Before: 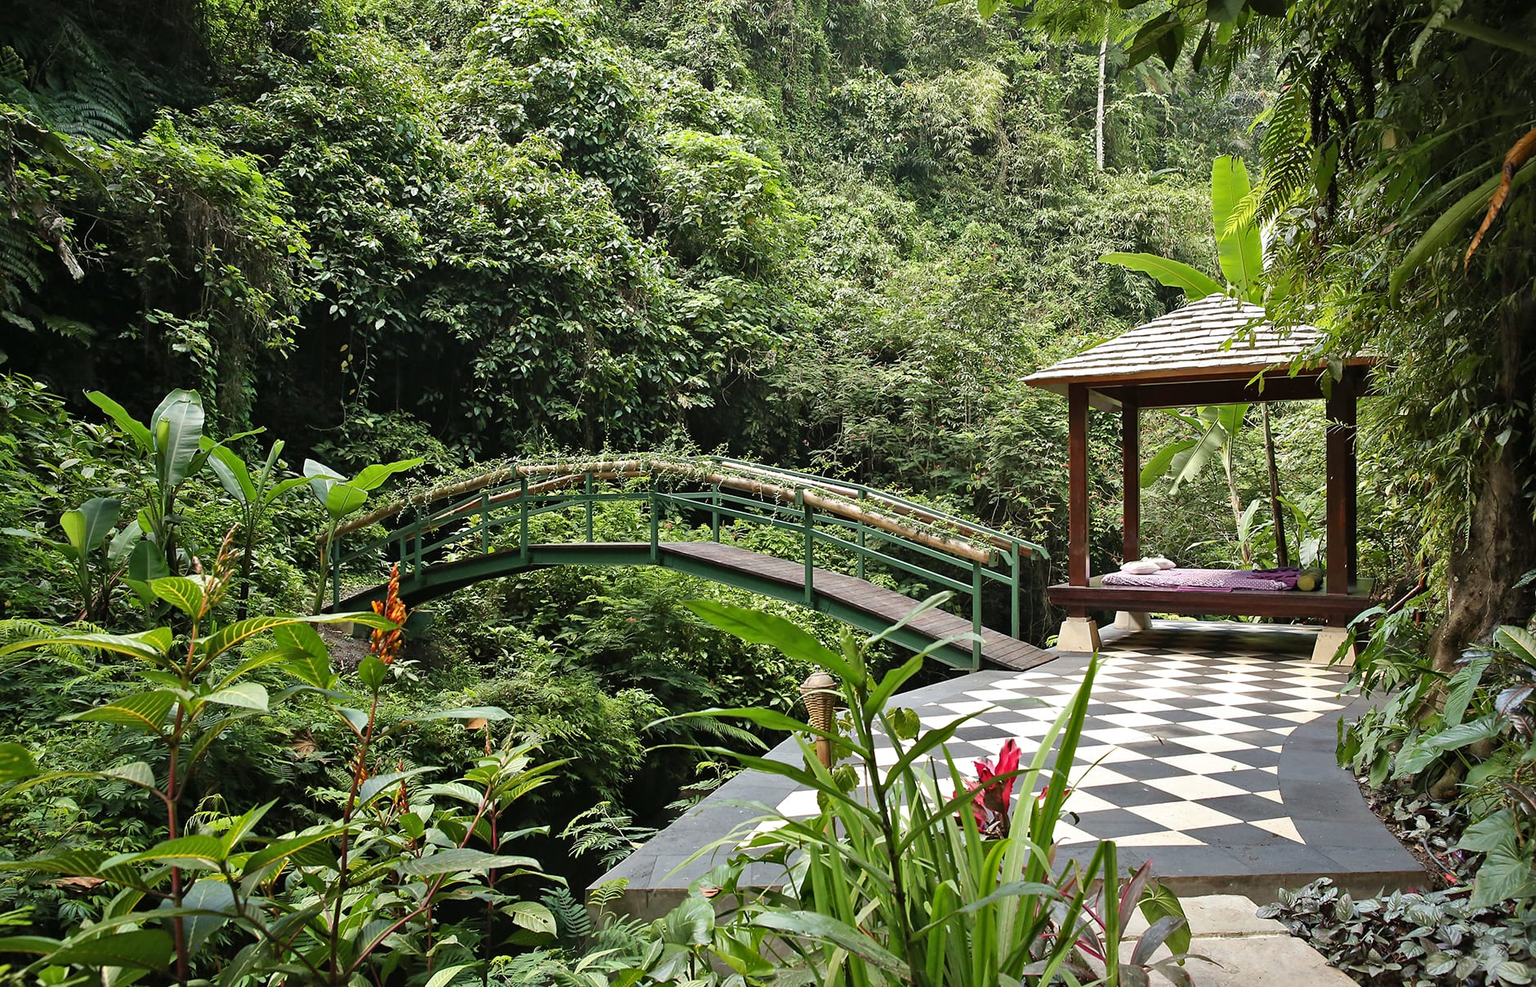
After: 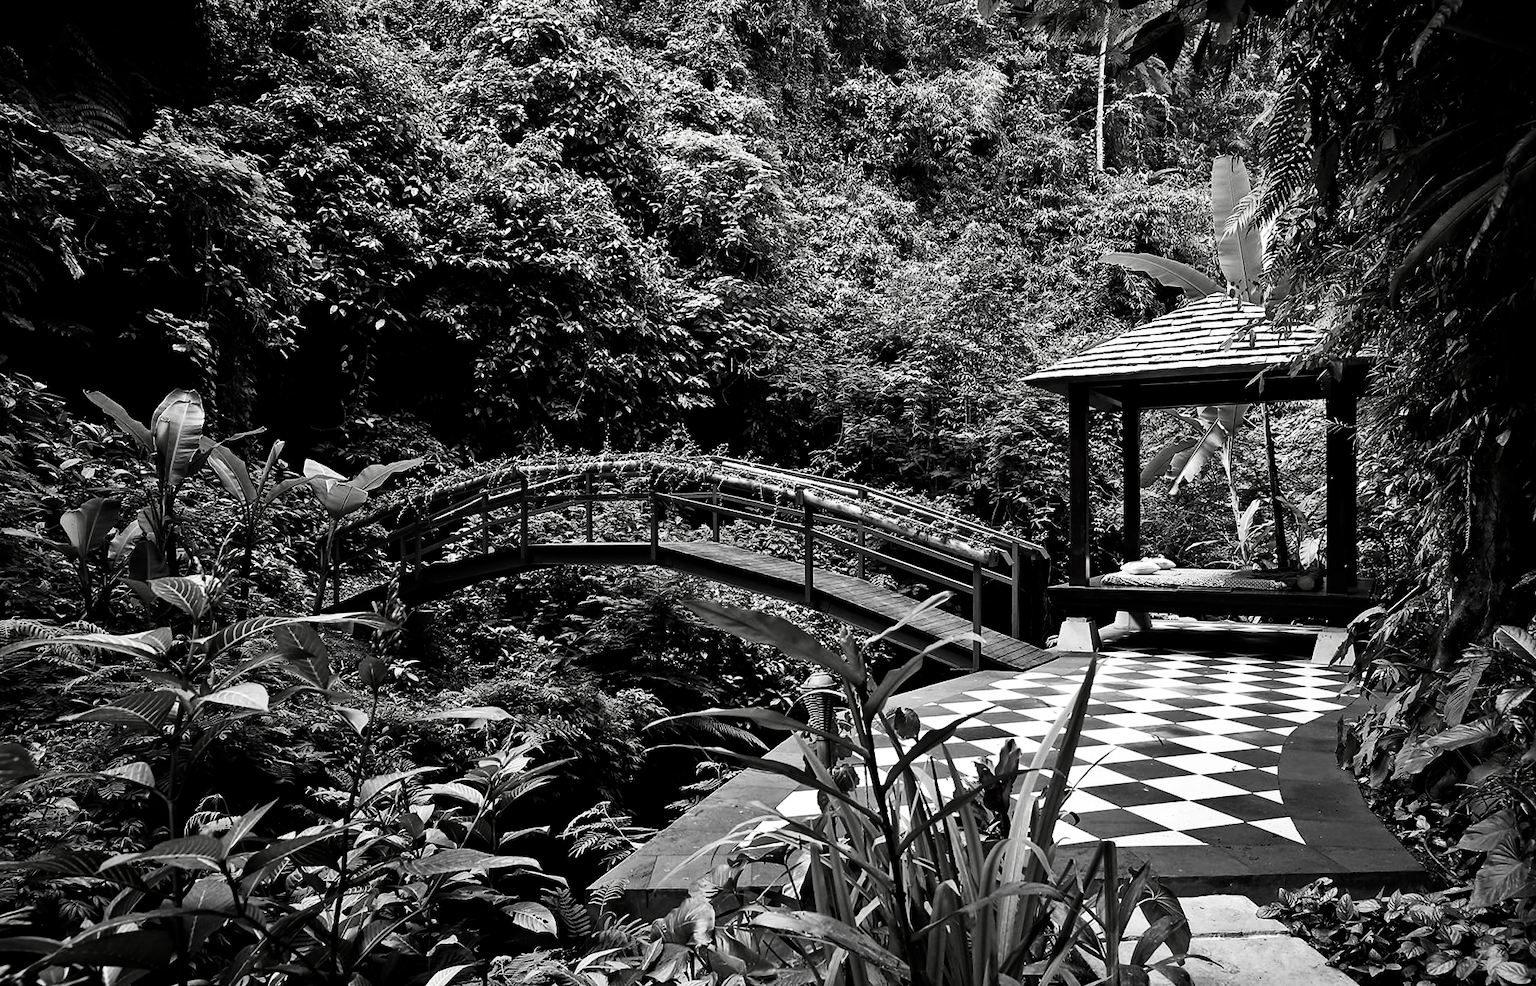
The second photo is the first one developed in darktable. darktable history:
contrast brightness saturation: contrast 0.022, brightness -0.989, saturation -0.99
base curve: curves: ch0 [(0, 0) (0.028, 0.03) (0.121, 0.232) (0.46, 0.748) (0.859, 0.968) (1, 1)], preserve colors none
